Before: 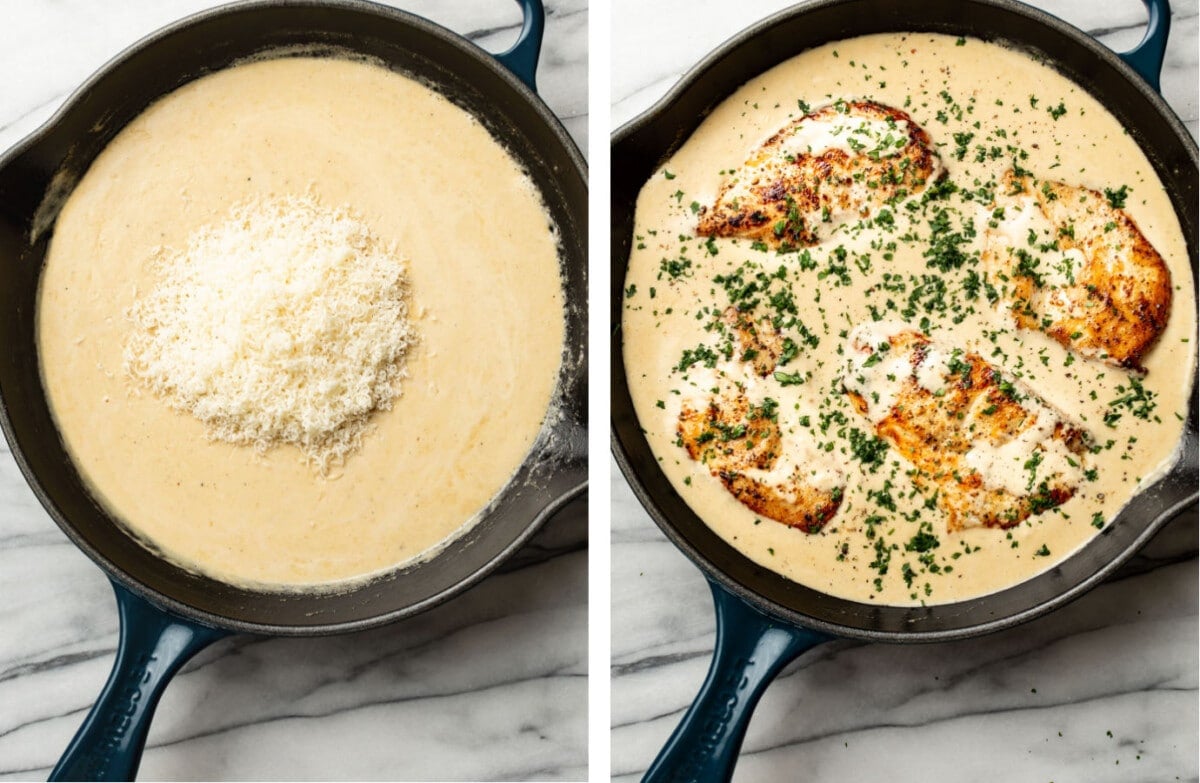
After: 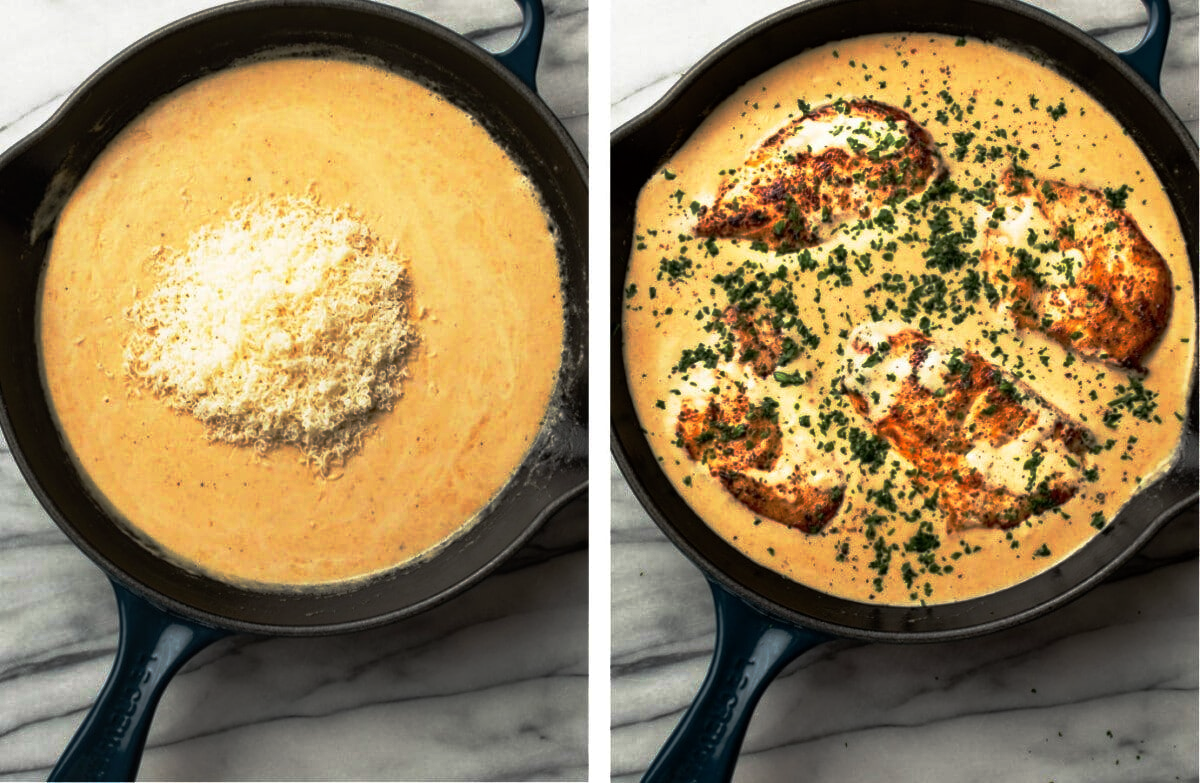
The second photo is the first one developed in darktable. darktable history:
base curve: curves: ch0 [(0, 0) (0.564, 0.291) (0.802, 0.731) (1, 1)], preserve colors none
levels: mode automatic, levels [0, 0.43, 0.859]
